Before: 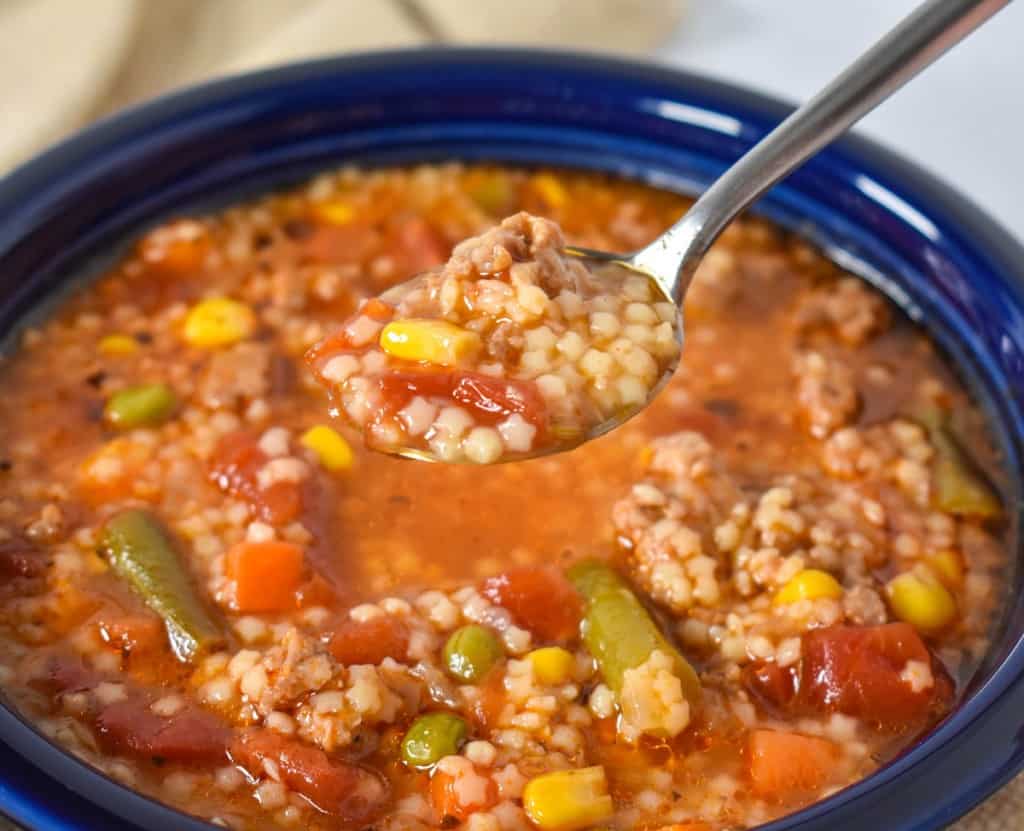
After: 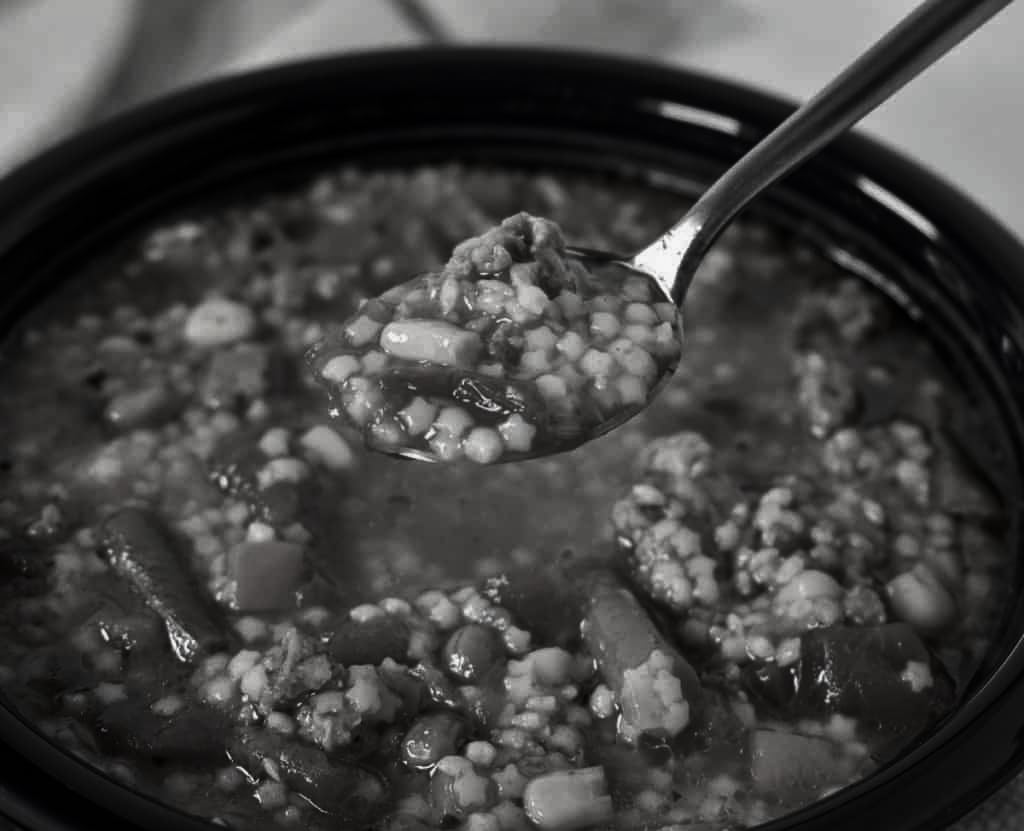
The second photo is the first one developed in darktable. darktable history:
contrast brightness saturation: contrast -0.033, brightness -0.602, saturation -0.984
